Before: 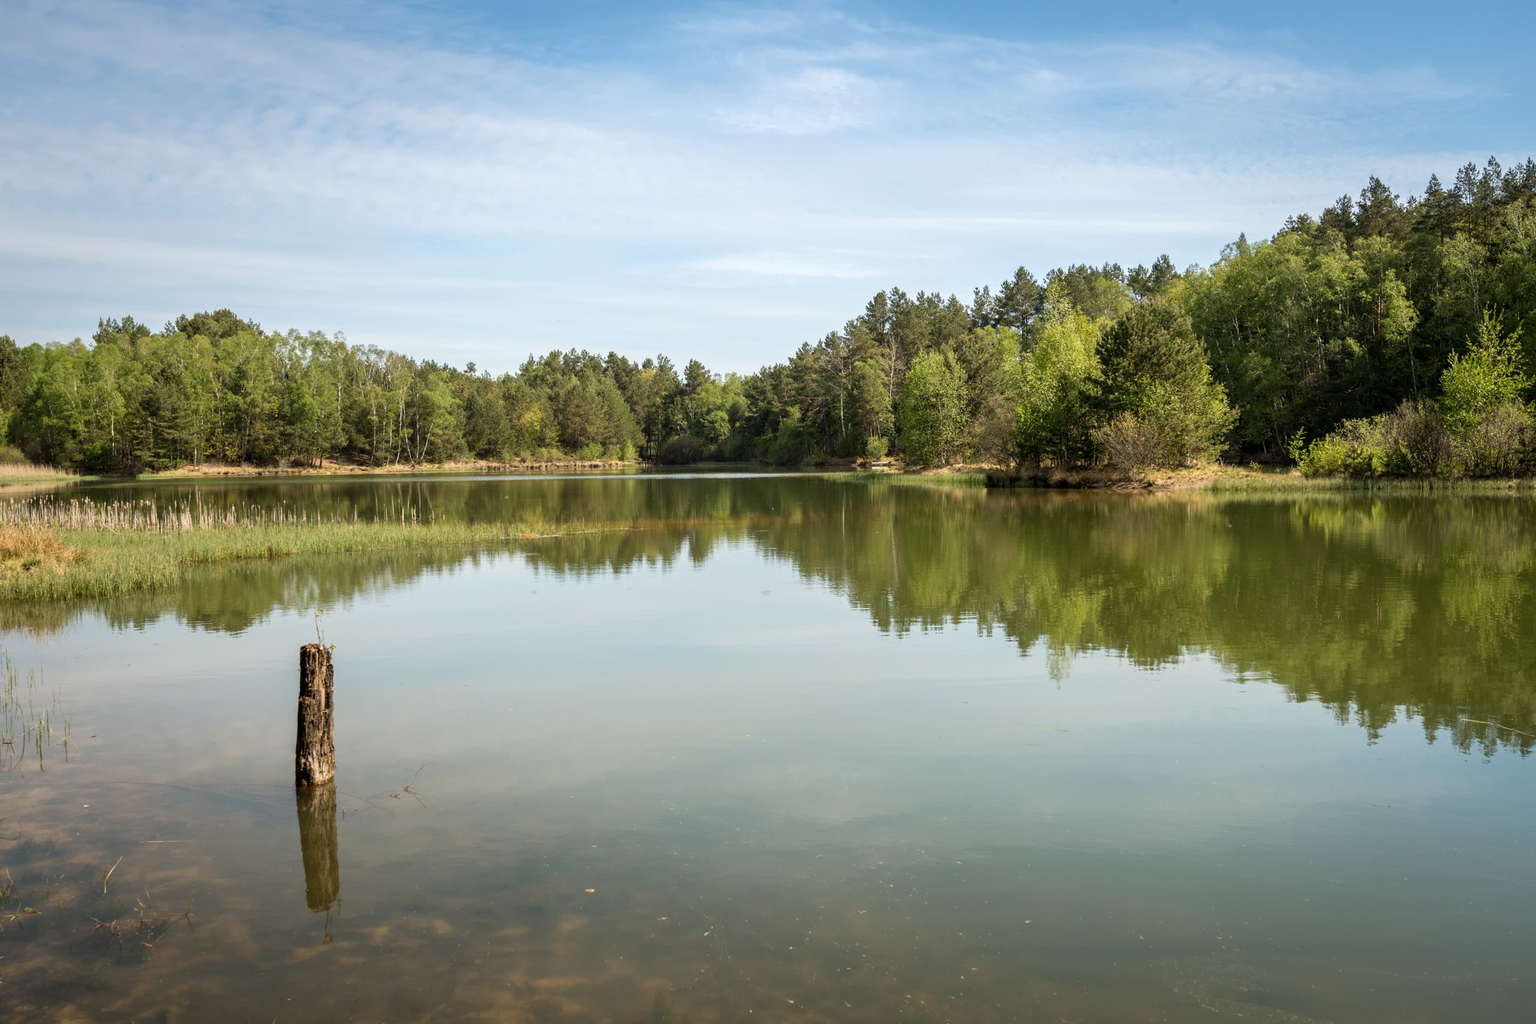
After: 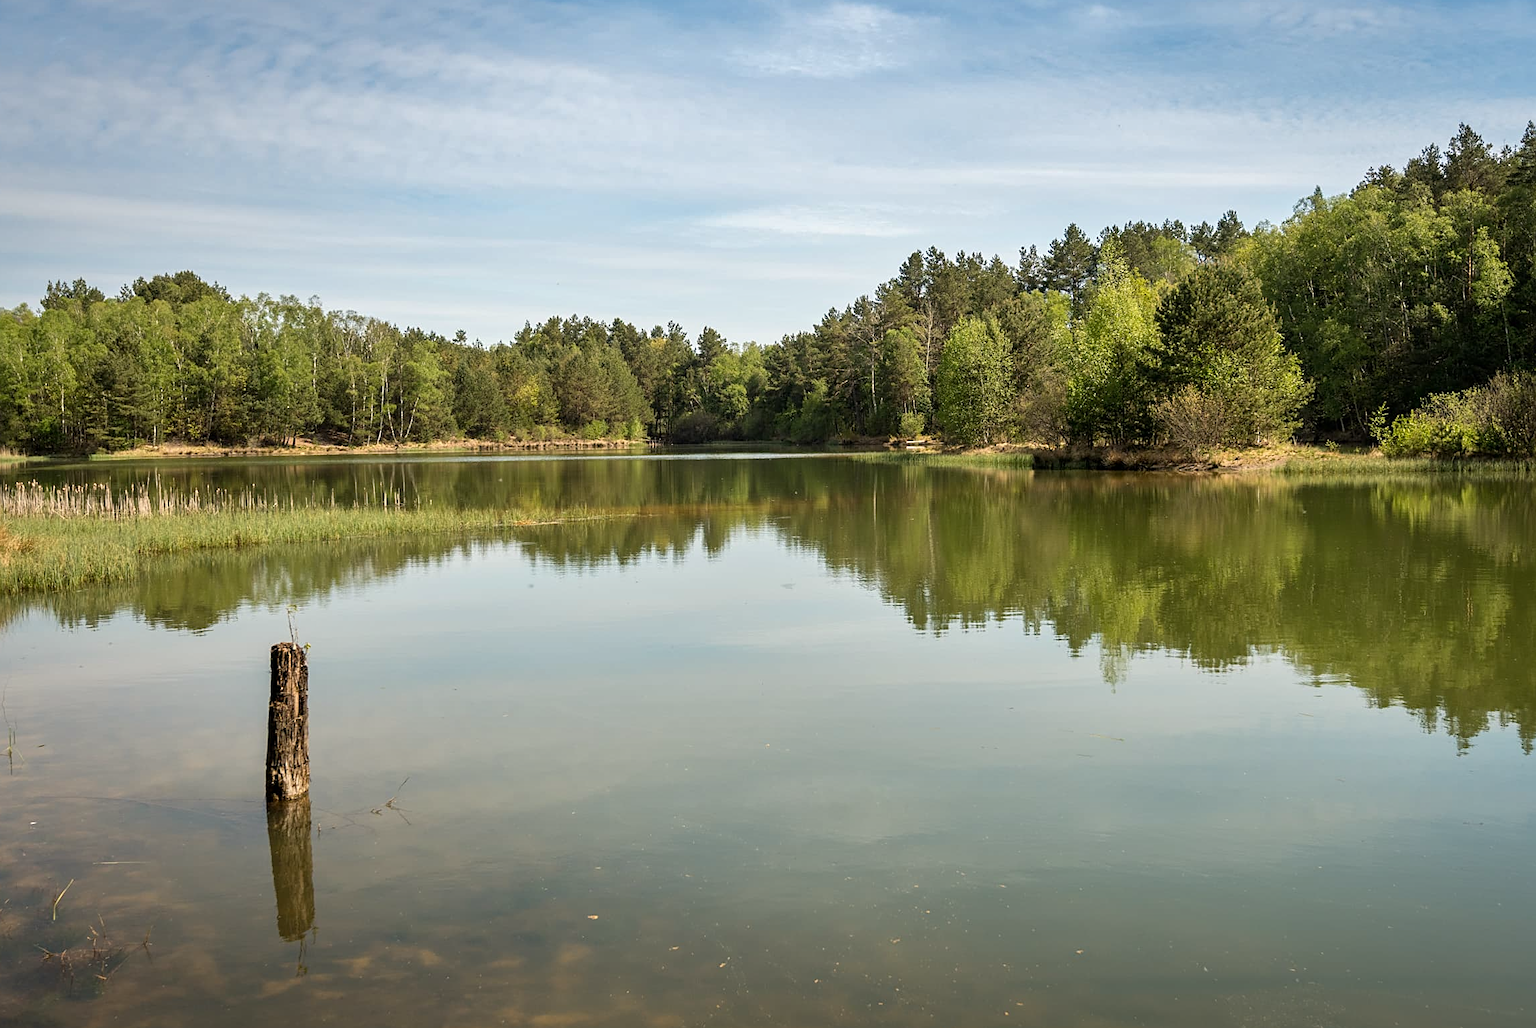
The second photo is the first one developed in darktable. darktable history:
contrast brightness saturation: saturation -0.056
color correction: highlights a* 0.568, highlights b* 2.77, saturation 1.08
sharpen: on, module defaults
crop: left 3.687%, top 6.389%, right 6.289%, bottom 3.225%
shadows and highlights: shadows 6.07, soften with gaussian
